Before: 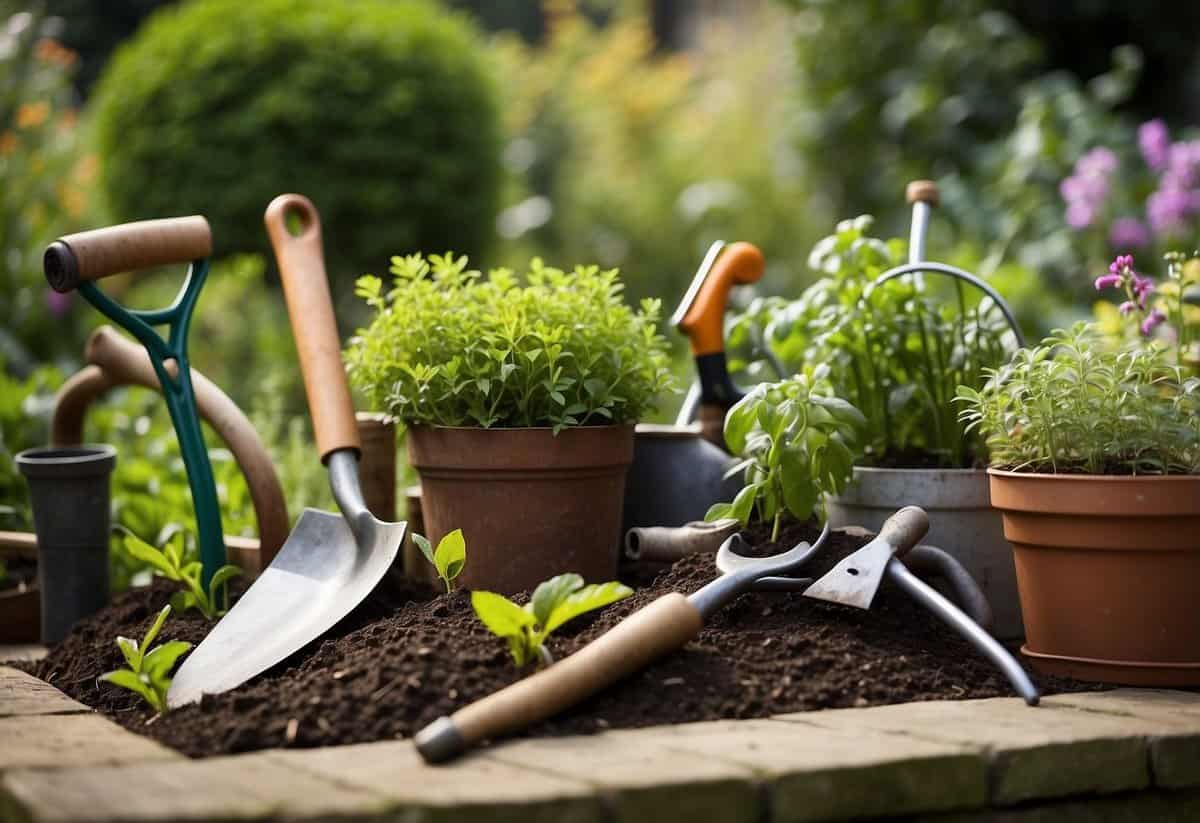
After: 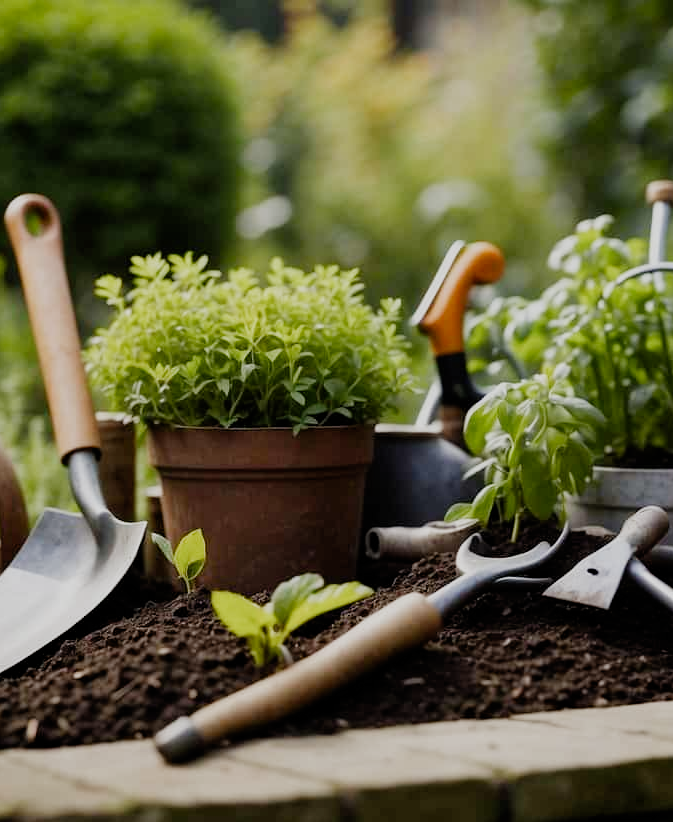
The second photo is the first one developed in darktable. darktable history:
crop: left 21.696%, right 22.163%, bottom 0.006%
filmic rgb: black relative exposure -8.03 EV, white relative exposure 3.92 EV, hardness 4.23, preserve chrominance no, color science v4 (2020), contrast in shadows soft, contrast in highlights soft
